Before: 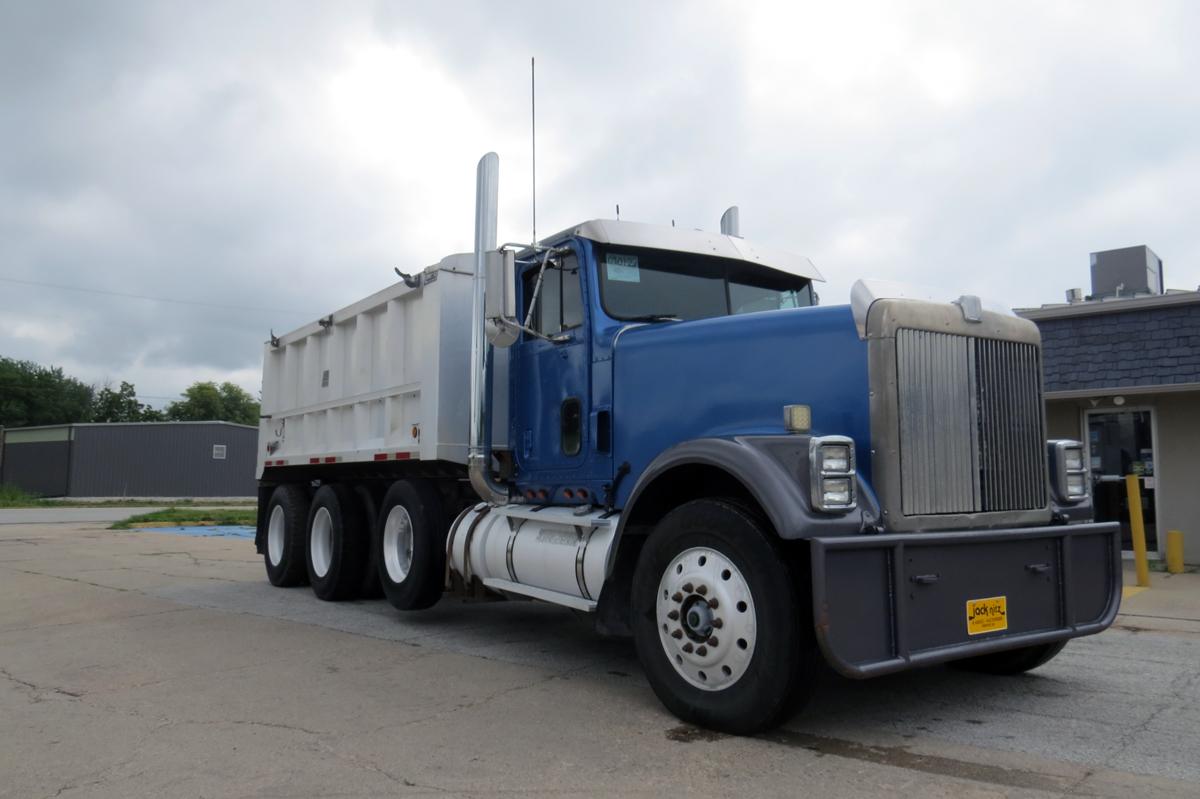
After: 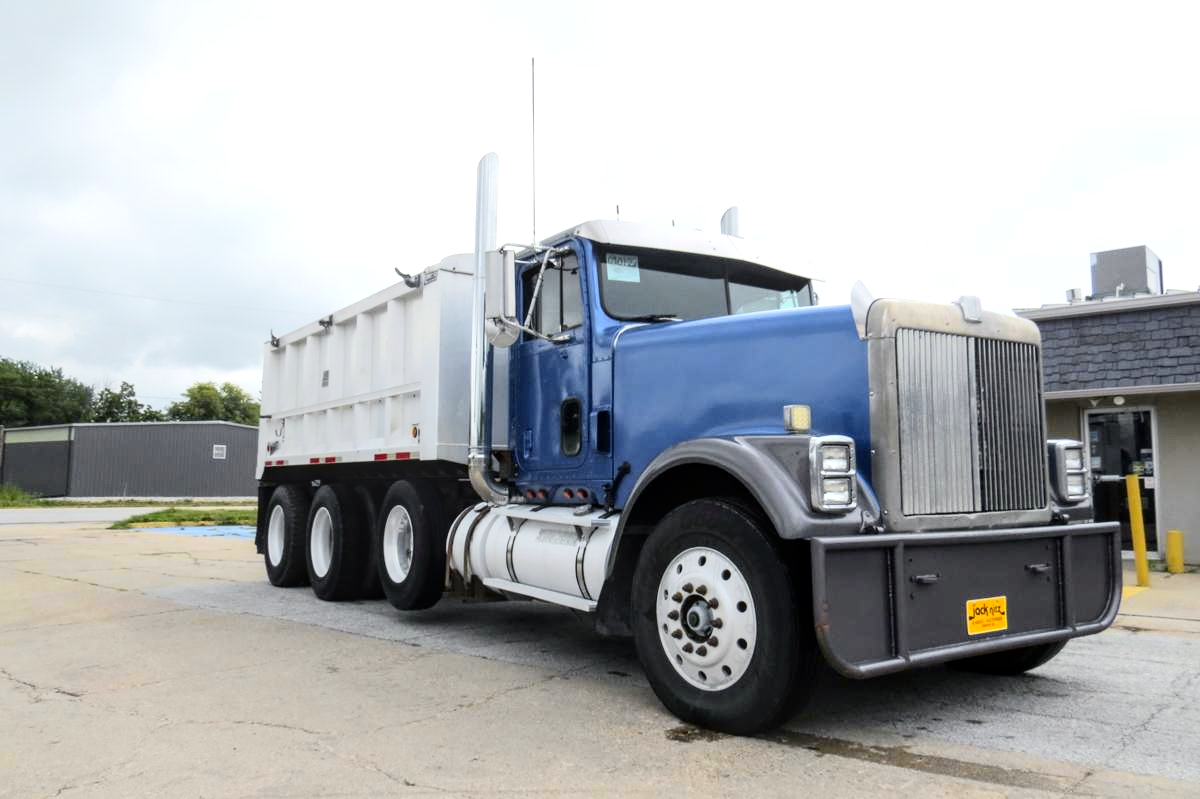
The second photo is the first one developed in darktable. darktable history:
local contrast: on, module defaults
exposure: black level correction 0.001, exposure 0.955 EV, compensate exposure bias true, compensate highlight preservation false
tone curve: curves: ch0 [(0, 0.005) (0.103, 0.081) (0.196, 0.197) (0.391, 0.469) (0.491, 0.585) (0.638, 0.751) (0.822, 0.886) (0.997, 0.959)]; ch1 [(0, 0) (0.172, 0.123) (0.324, 0.253) (0.396, 0.388) (0.474, 0.479) (0.499, 0.498) (0.529, 0.528) (0.579, 0.614) (0.633, 0.677) (0.812, 0.856) (1, 1)]; ch2 [(0, 0) (0.411, 0.424) (0.459, 0.478) (0.5, 0.501) (0.517, 0.526) (0.553, 0.583) (0.609, 0.646) (0.708, 0.768) (0.839, 0.916) (1, 1)], color space Lab, independent channels, preserve colors none
